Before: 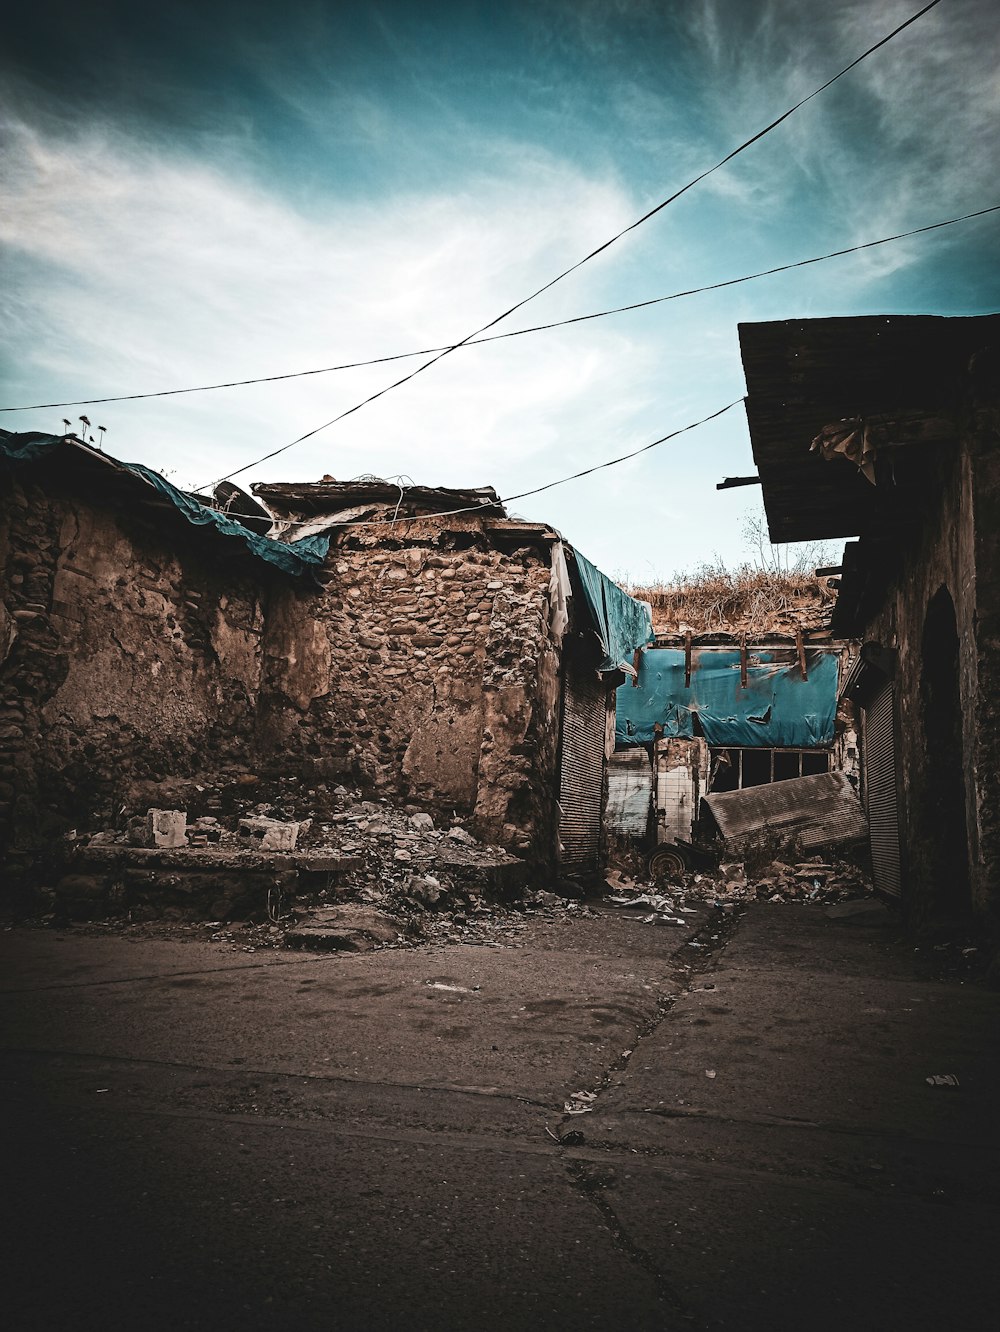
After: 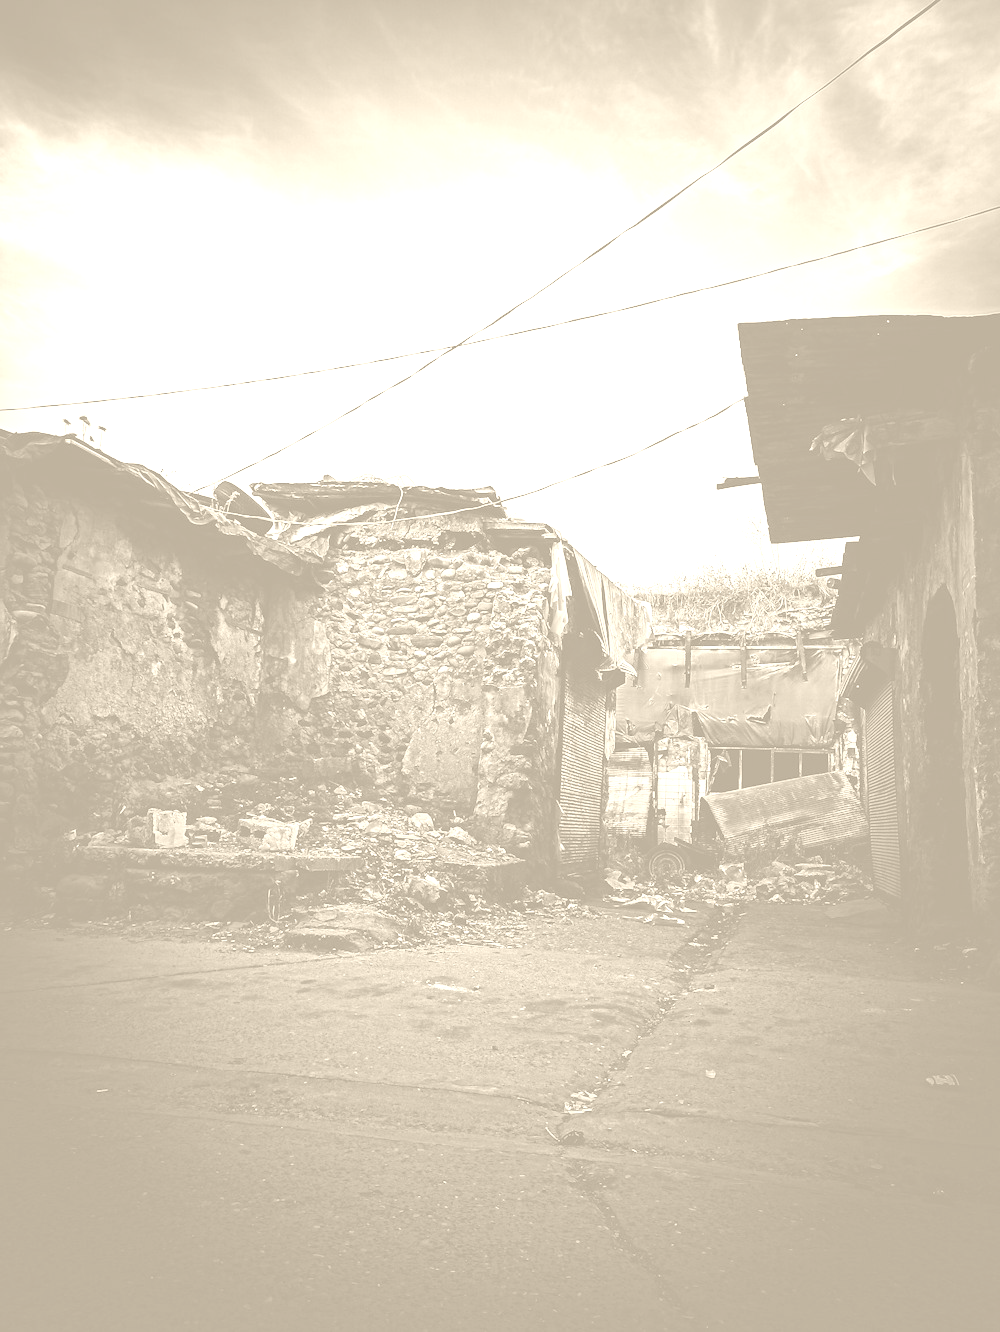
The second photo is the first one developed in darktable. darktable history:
white balance: emerald 1
color balance: on, module defaults
colorize: hue 36°, saturation 71%, lightness 80.79%
